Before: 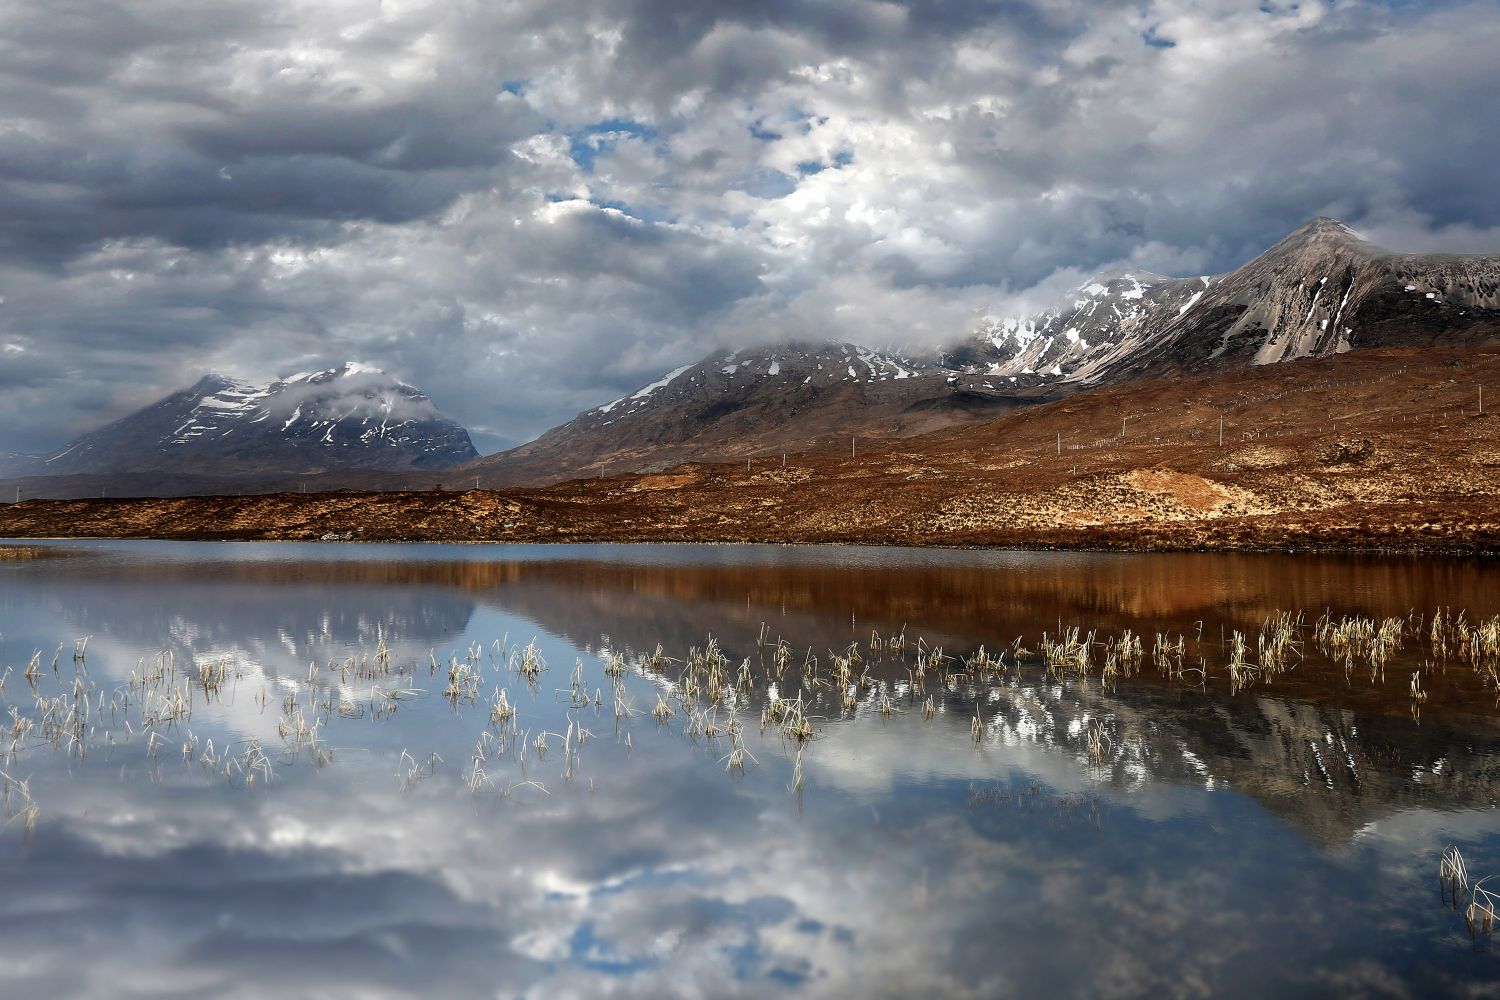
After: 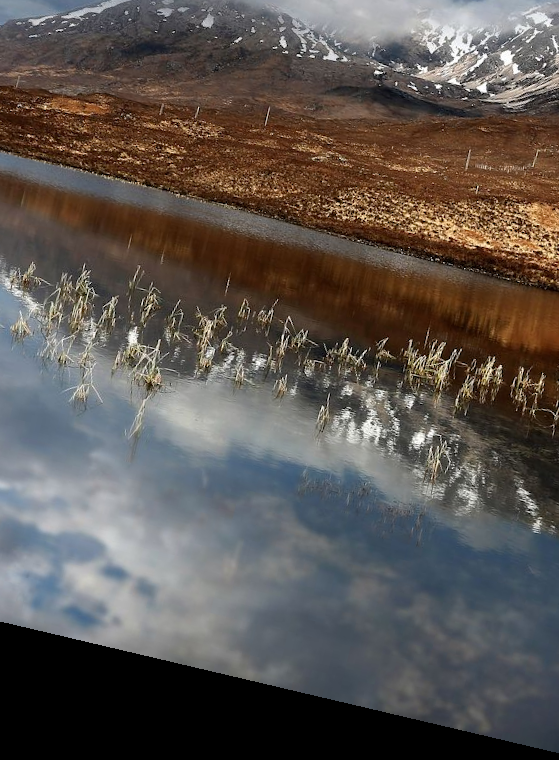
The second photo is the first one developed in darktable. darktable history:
rotate and perspective: rotation 13.27°, automatic cropping off
crop: left 40.878%, top 39.176%, right 25.993%, bottom 3.081%
